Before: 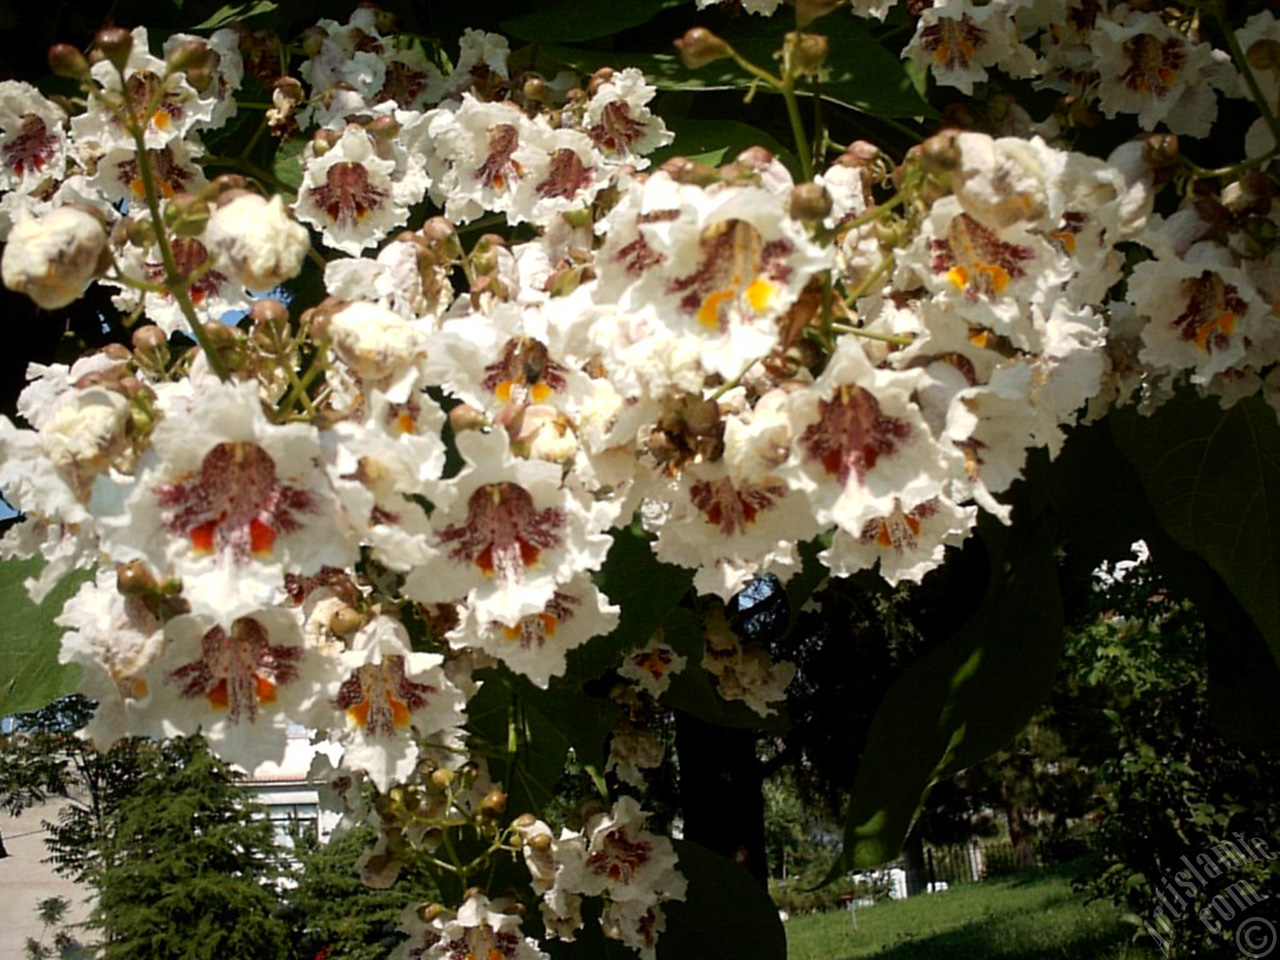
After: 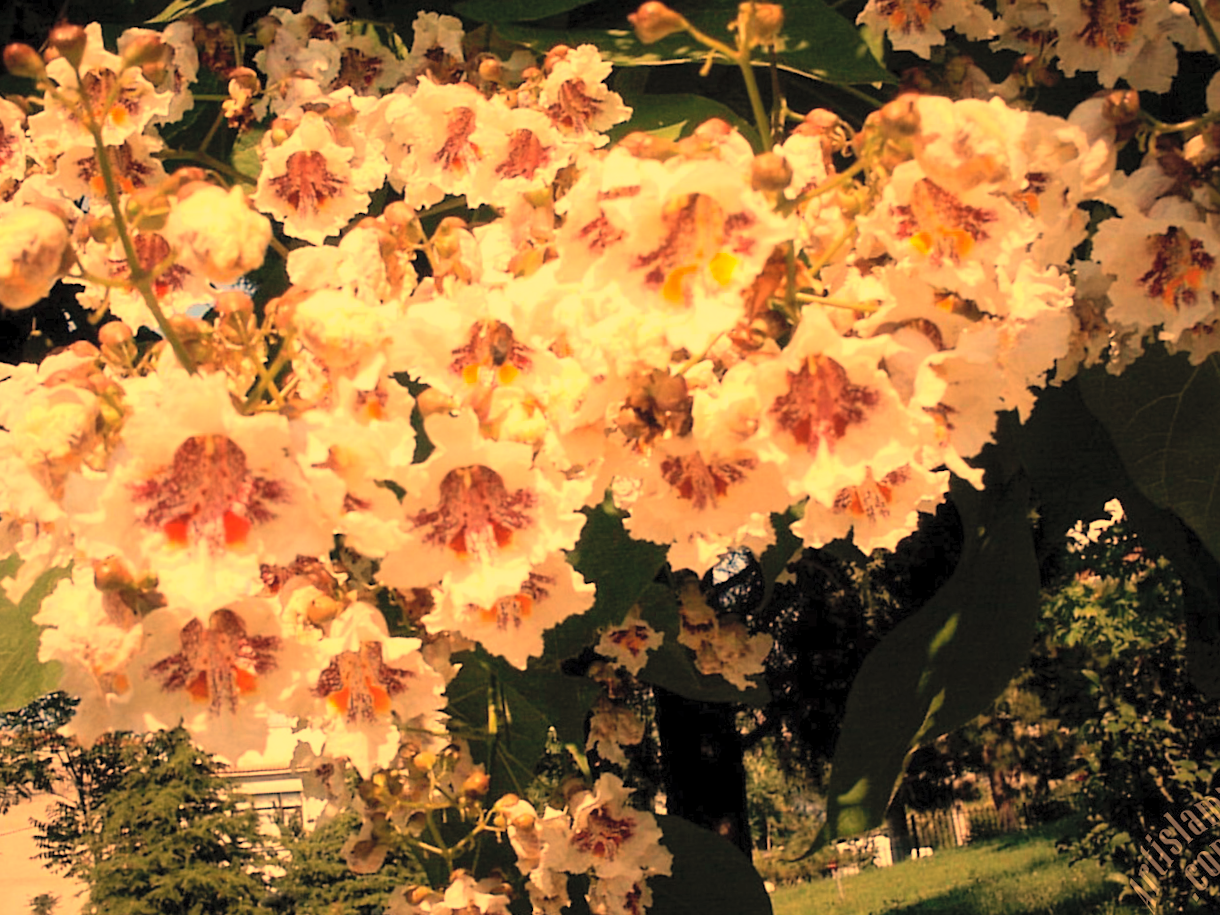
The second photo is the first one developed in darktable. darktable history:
rotate and perspective: rotation -2.12°, lens shift (vertical) 0.009, lens shift (horizontal) -0.008, automatic cropping original format, crop left 0.036, crop right 0.964, crop top 0.05, crop bottom 0.959
white balance: red 1.467, blue 0.684
contrast brightness saturation: contrast 0.1, brightness 0.3, saturation 0.14
